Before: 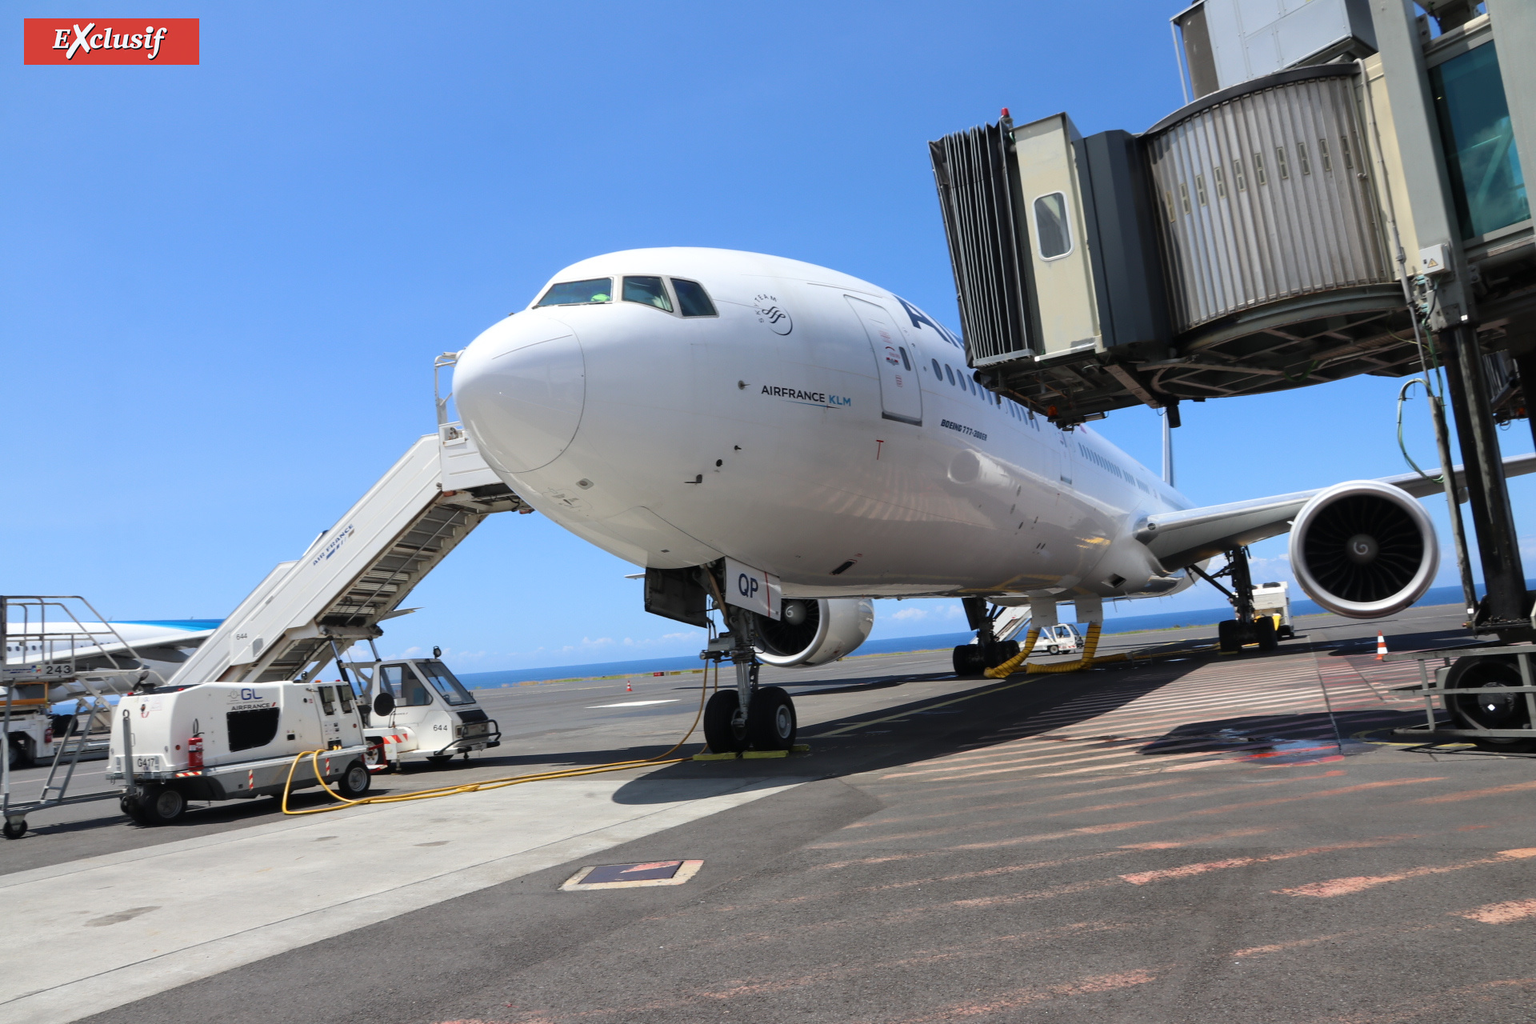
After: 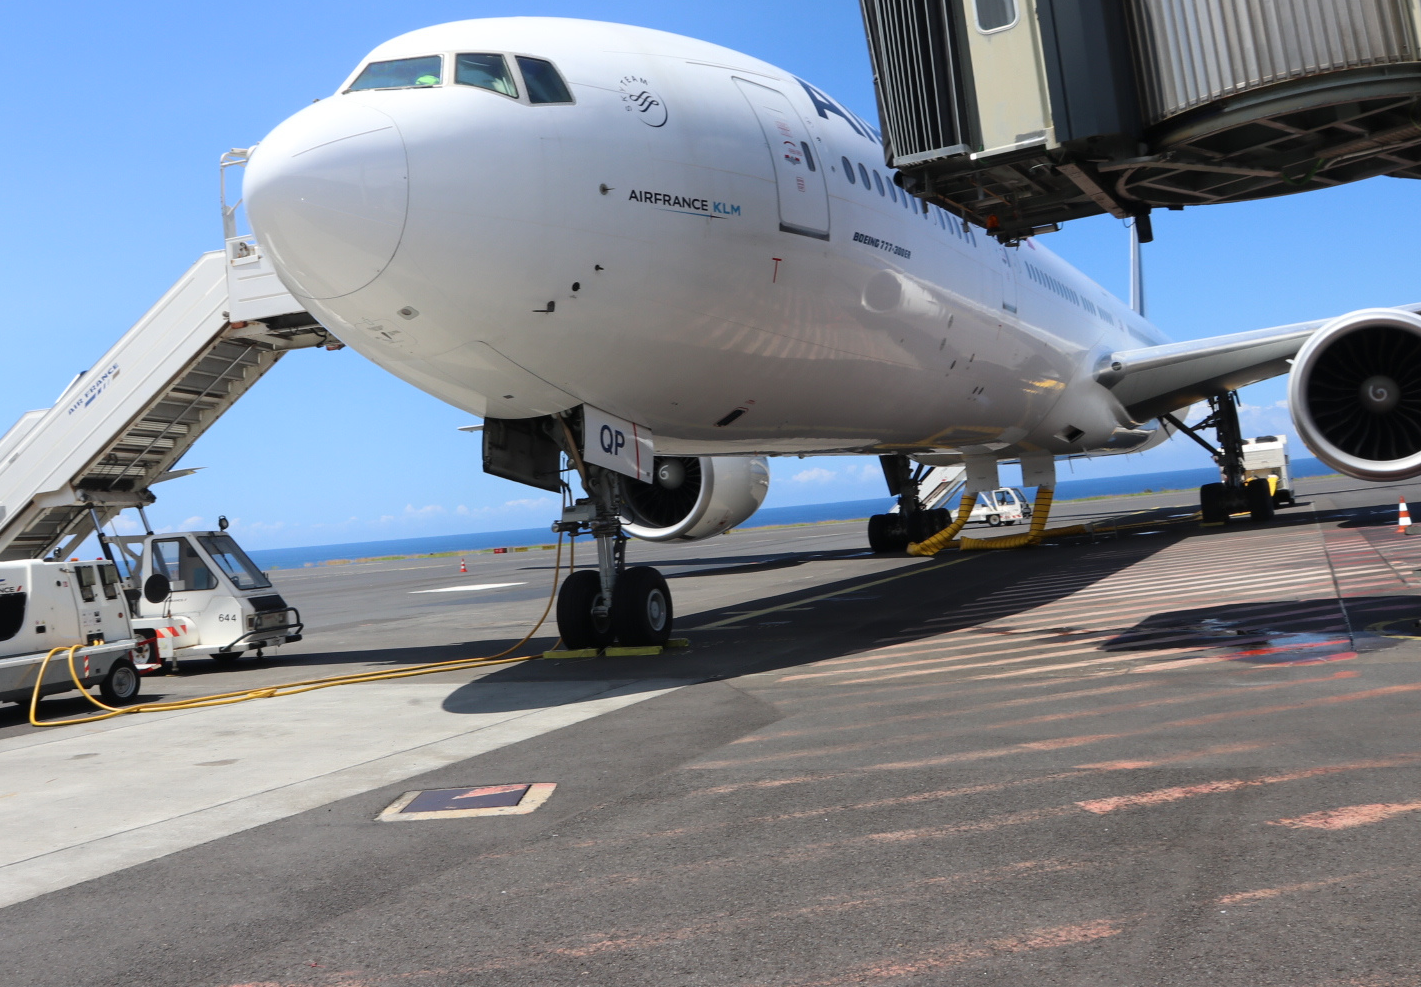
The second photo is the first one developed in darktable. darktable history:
crop: left 16.871%, top 22.857%, right 9.116%
shadows and highlights: shadows -24.28, highlights 49.77, soften with gaussian
